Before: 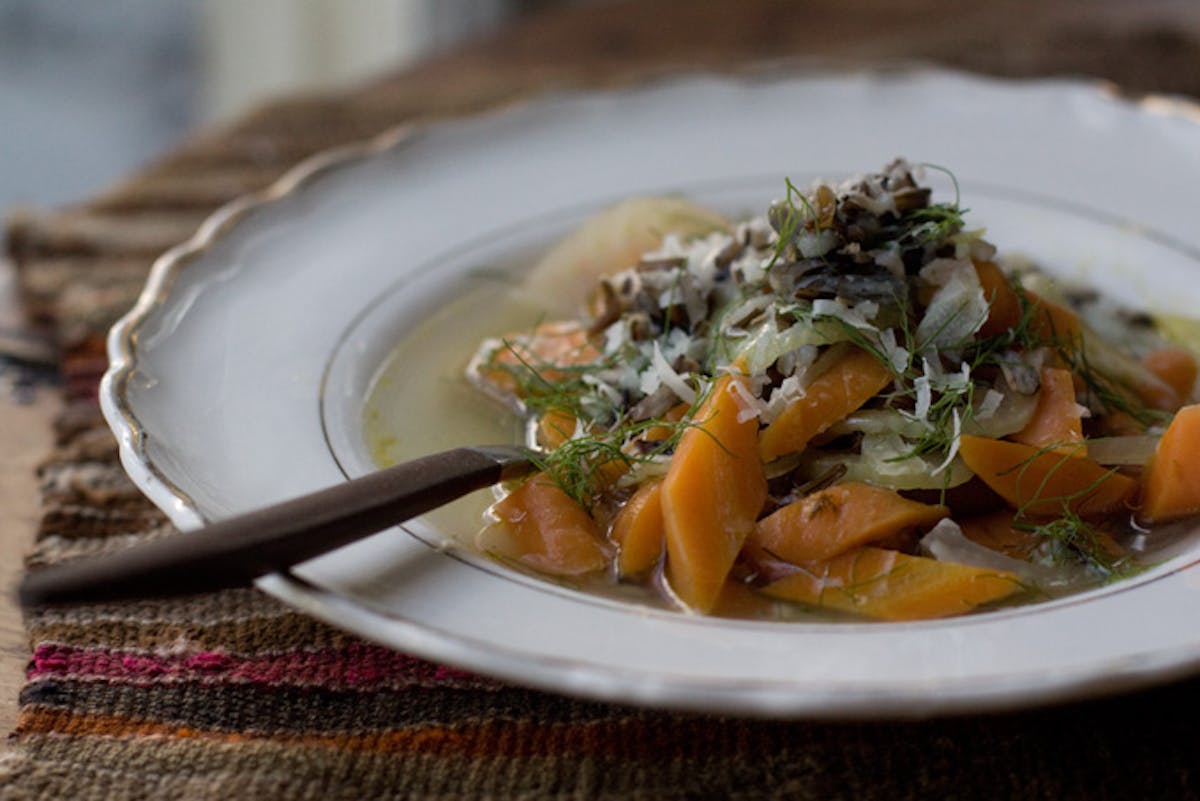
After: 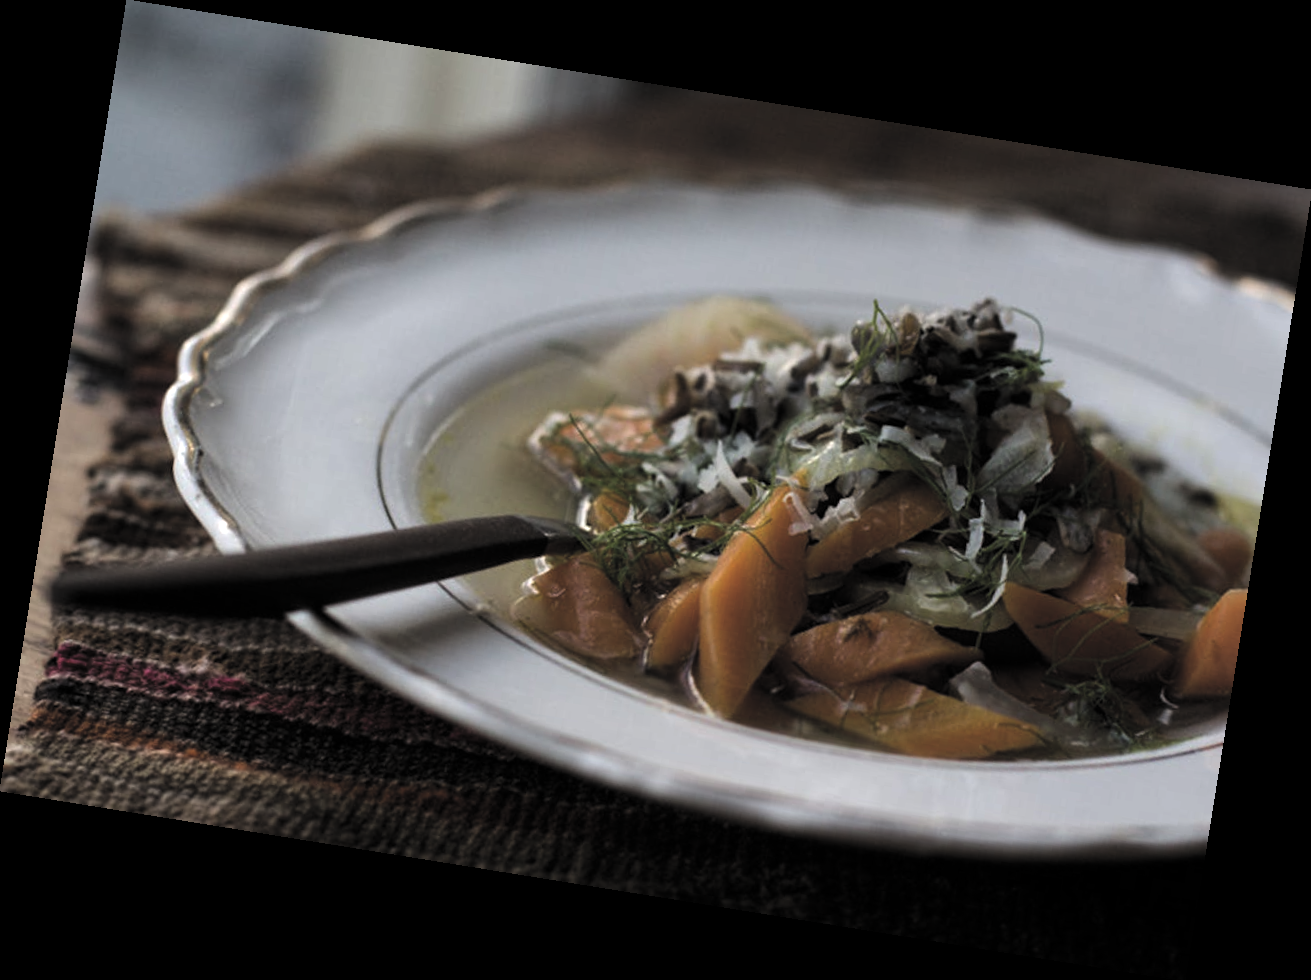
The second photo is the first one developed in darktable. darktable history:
exposure: black level correction -0.041, exposure 0.064 EV, compensate highlight preservation false
rotate and perspective: rotation 9.12°, automatic cropping off
levels: mode automatic, black 0.023%, white 99.97%, levels [0.062, 0.494, 0.925]
